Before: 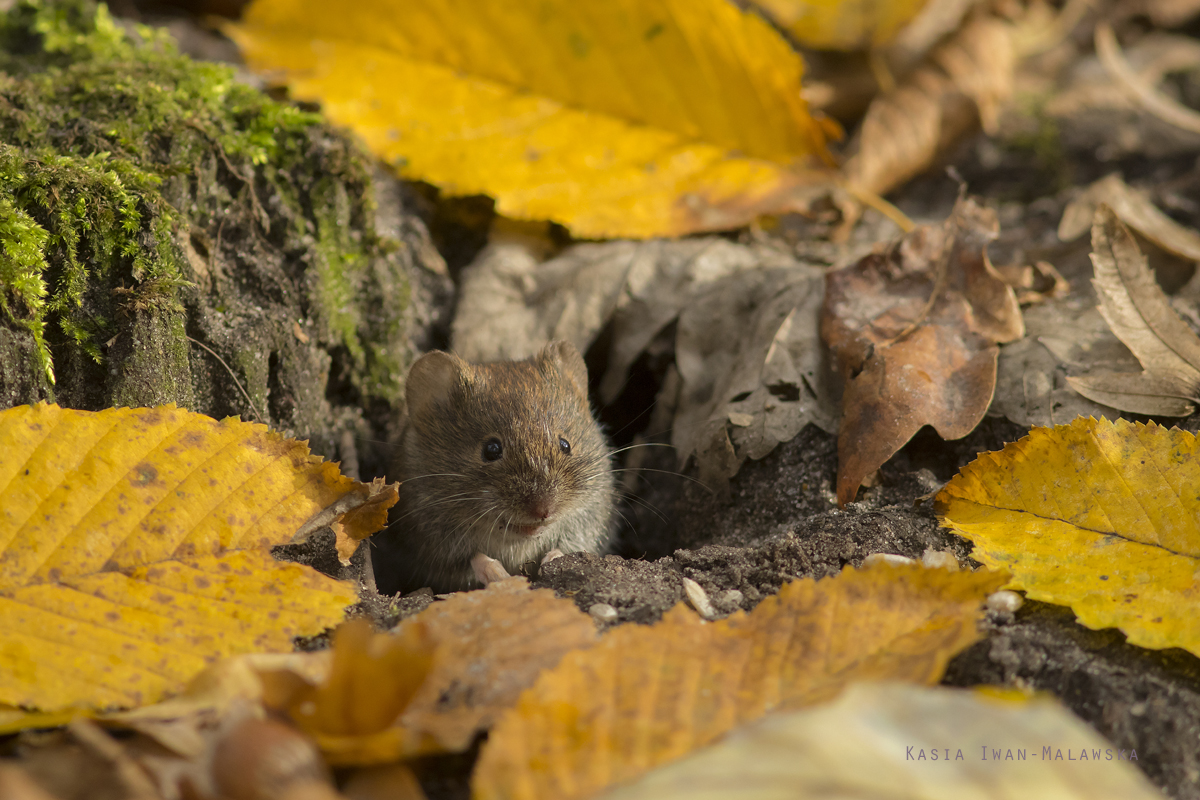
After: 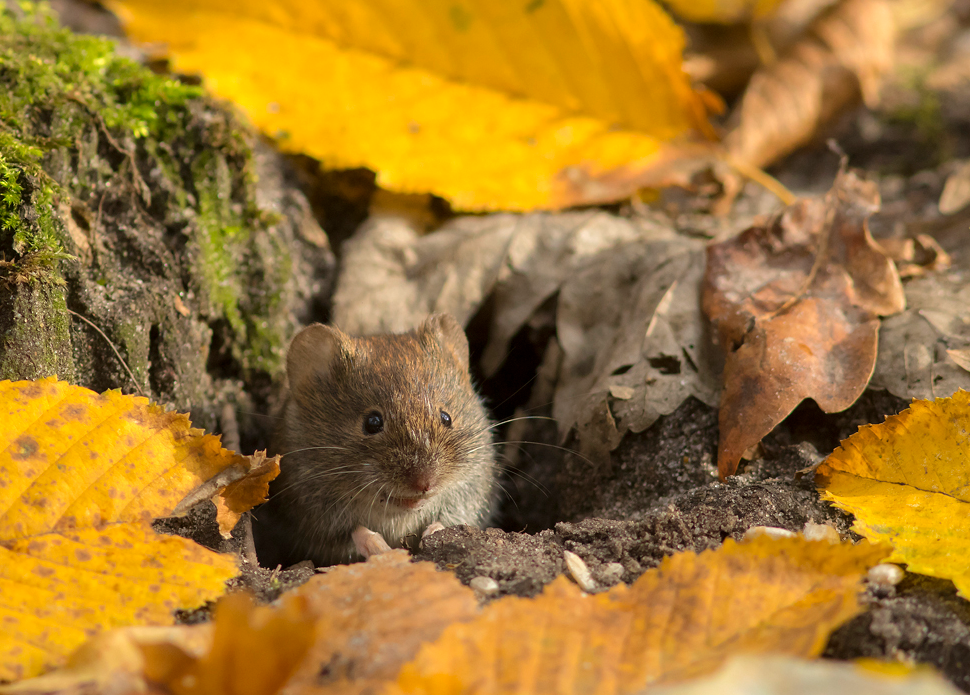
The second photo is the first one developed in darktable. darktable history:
exposure: exposure 0.3 EV, compensate highlight preservation false
crop: left 9.929%, top 3.475%, right 9.188%, bottom 9.529%
